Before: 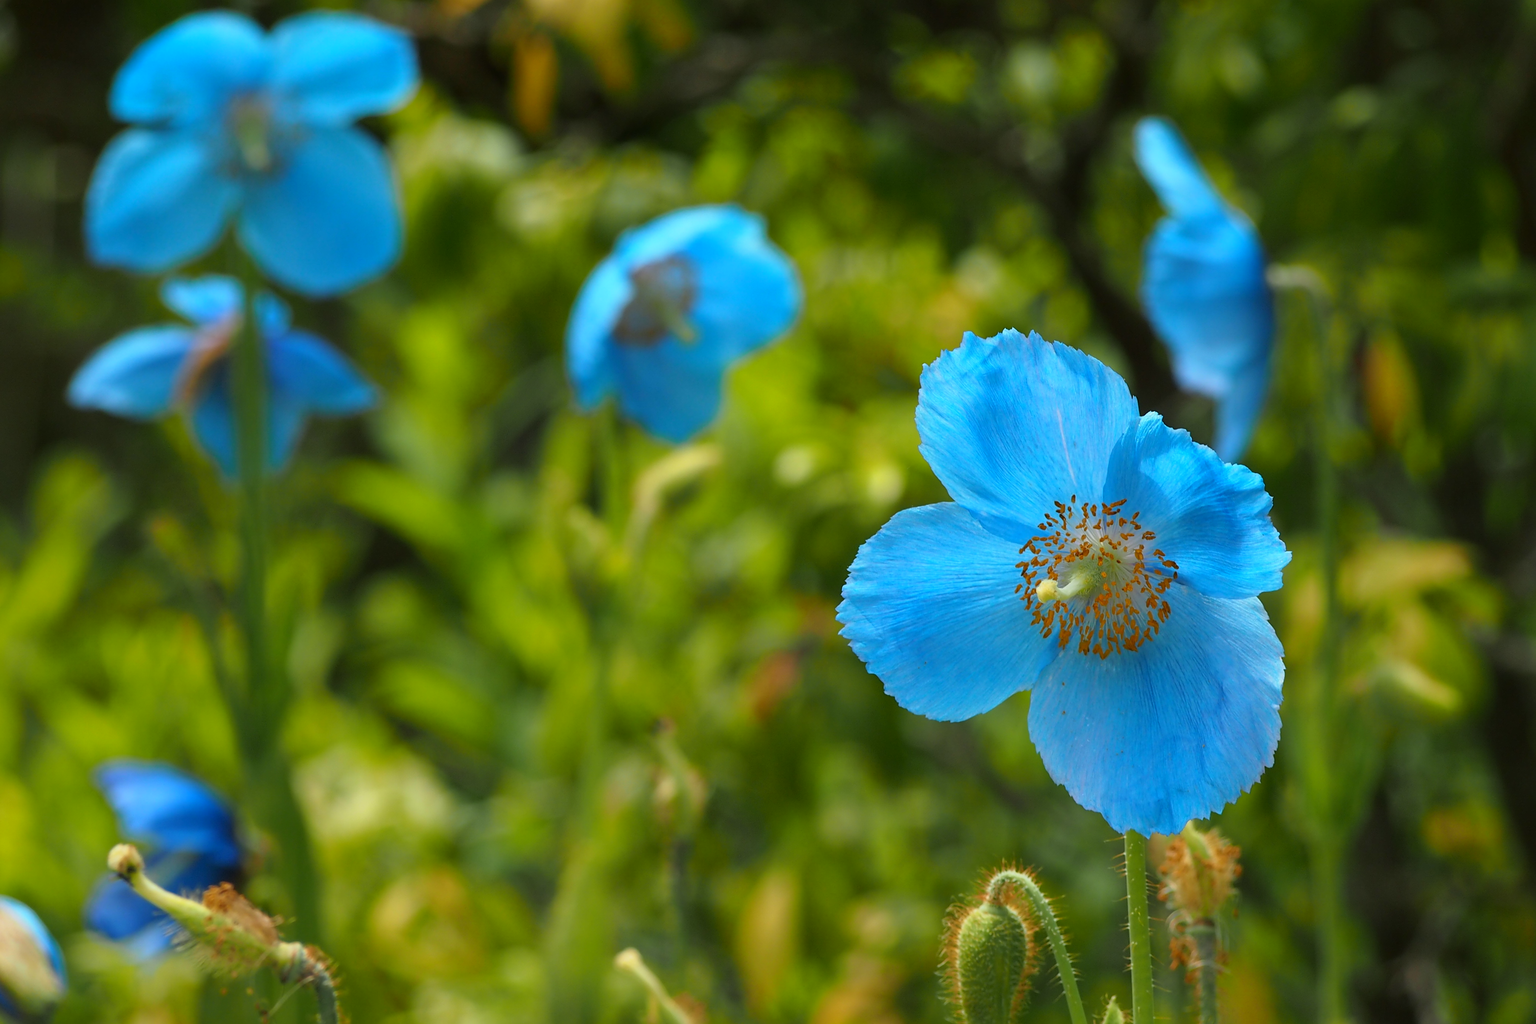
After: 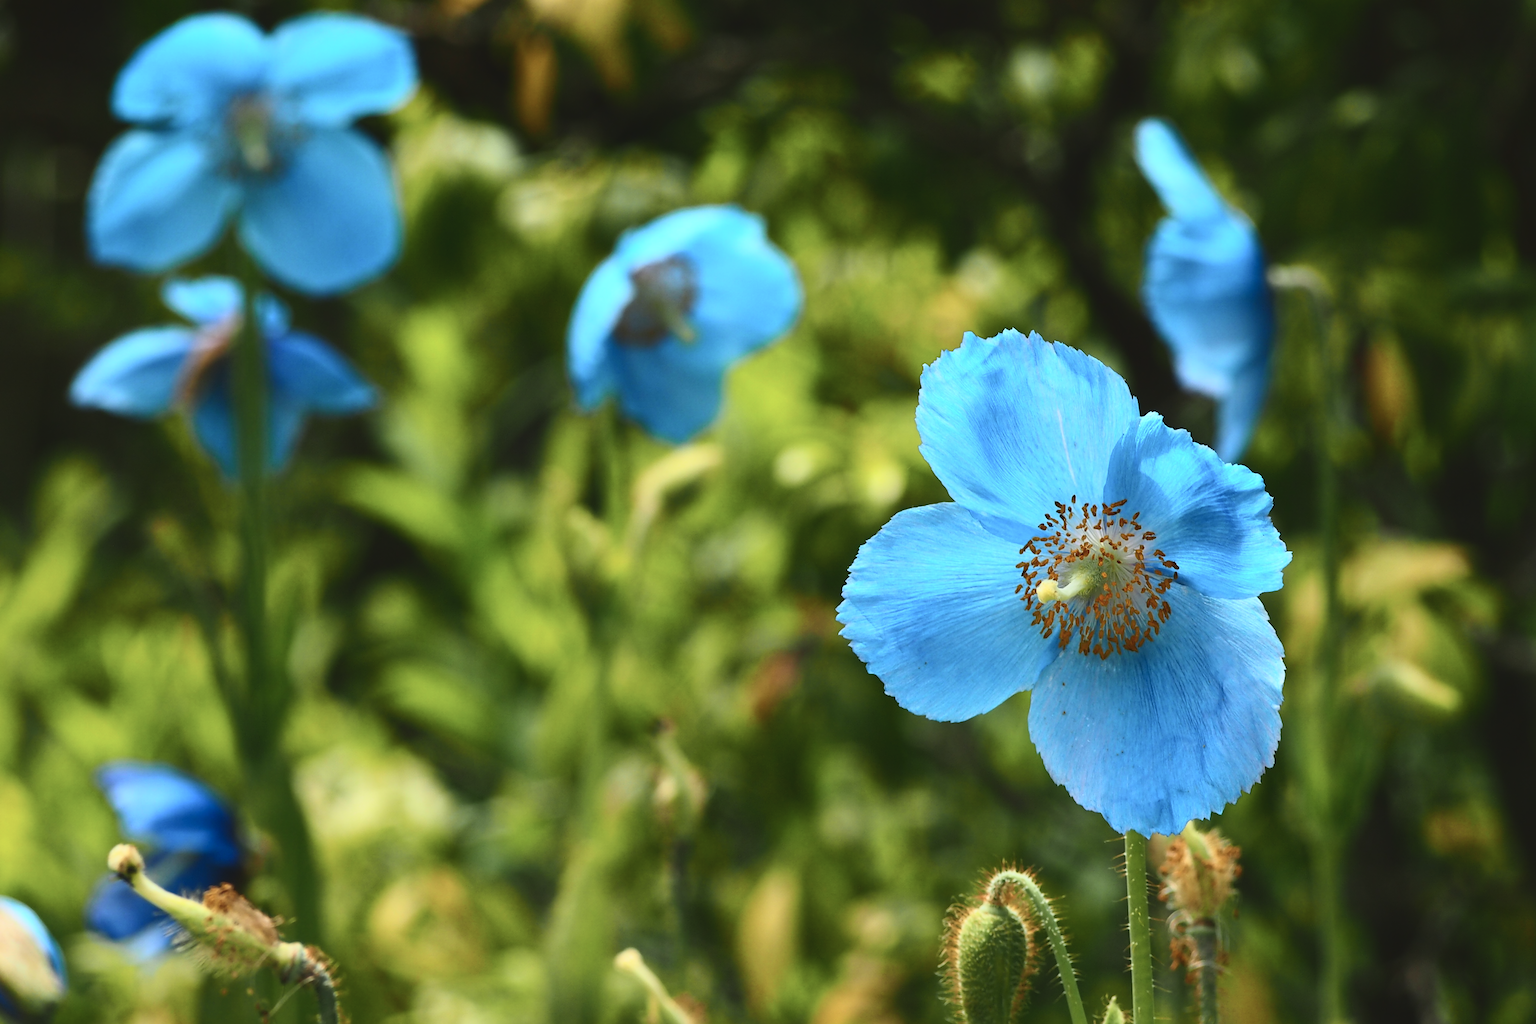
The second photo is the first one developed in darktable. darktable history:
exposure: black level correction -0.014, exposure -0.193 EV, compensate highlight preservation false
contrast brightness saturation: contrast 0.39, brightness 0.1
